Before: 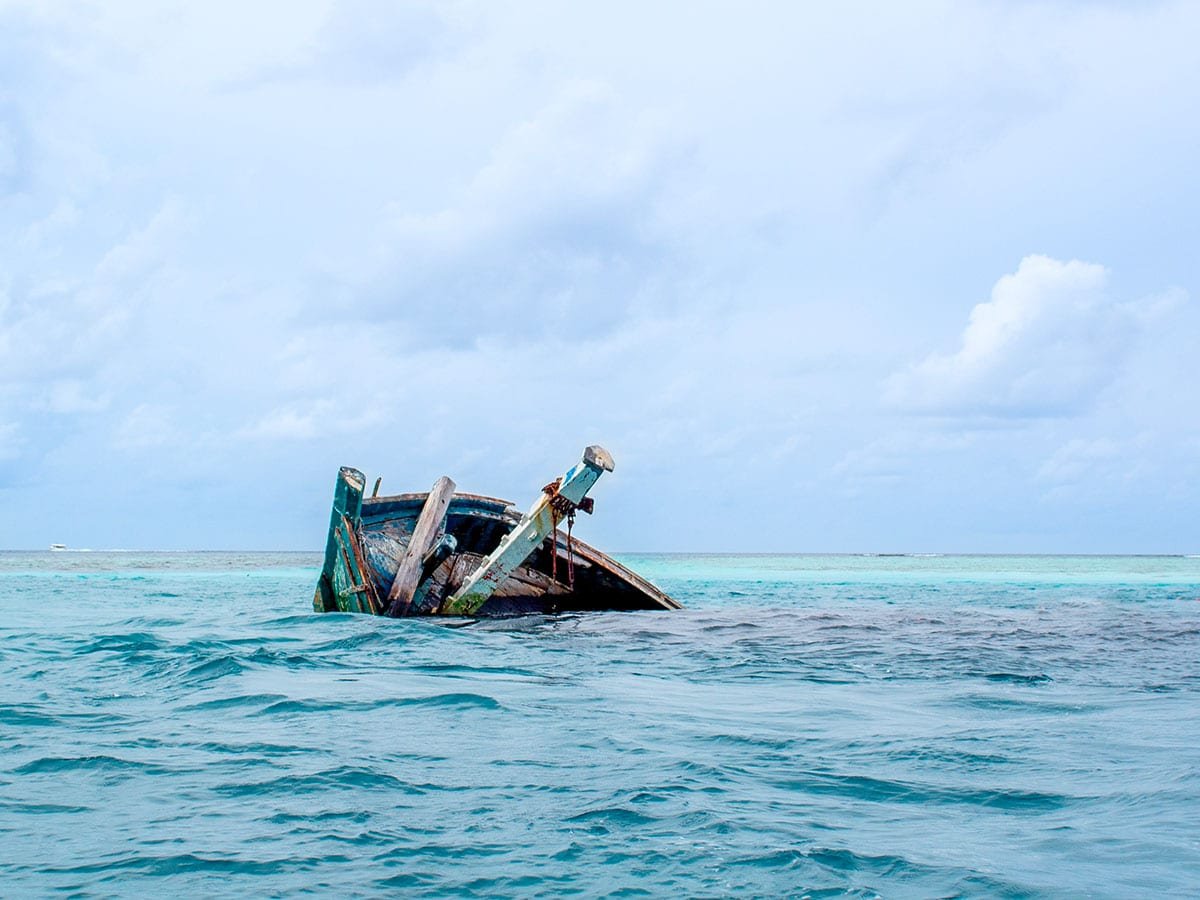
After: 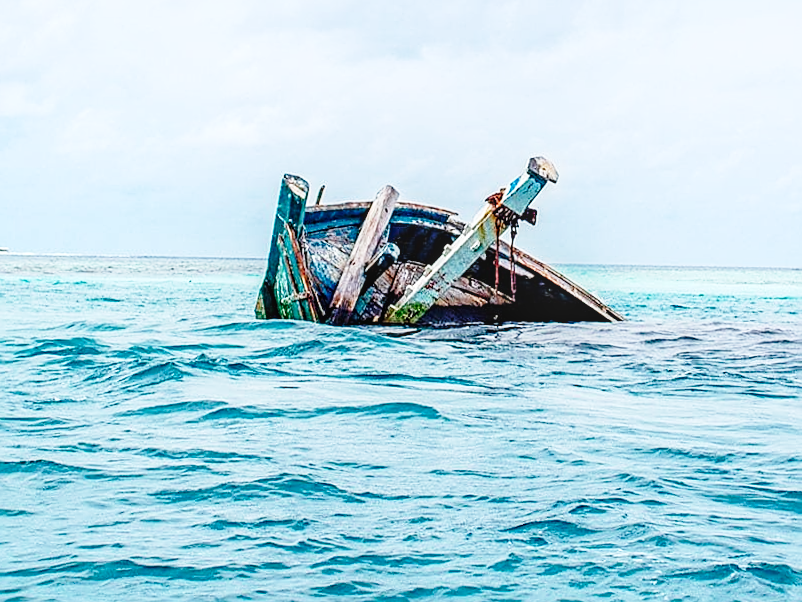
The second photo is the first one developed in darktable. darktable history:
crop and rotate: angle -0.82°, left 3.85%, top 31.828%, right 27.992%
sharpen: on, module defaults
base curve: curves: ch0 [(0, 0) (0.028, 0.03) (0.121, 0.232) (0.46, 0.748) (0.859, 0.968) (1, 1)], preserve colors none
haze removal: compatibility mode true, adaptive false
local contrast: on, module defaults
